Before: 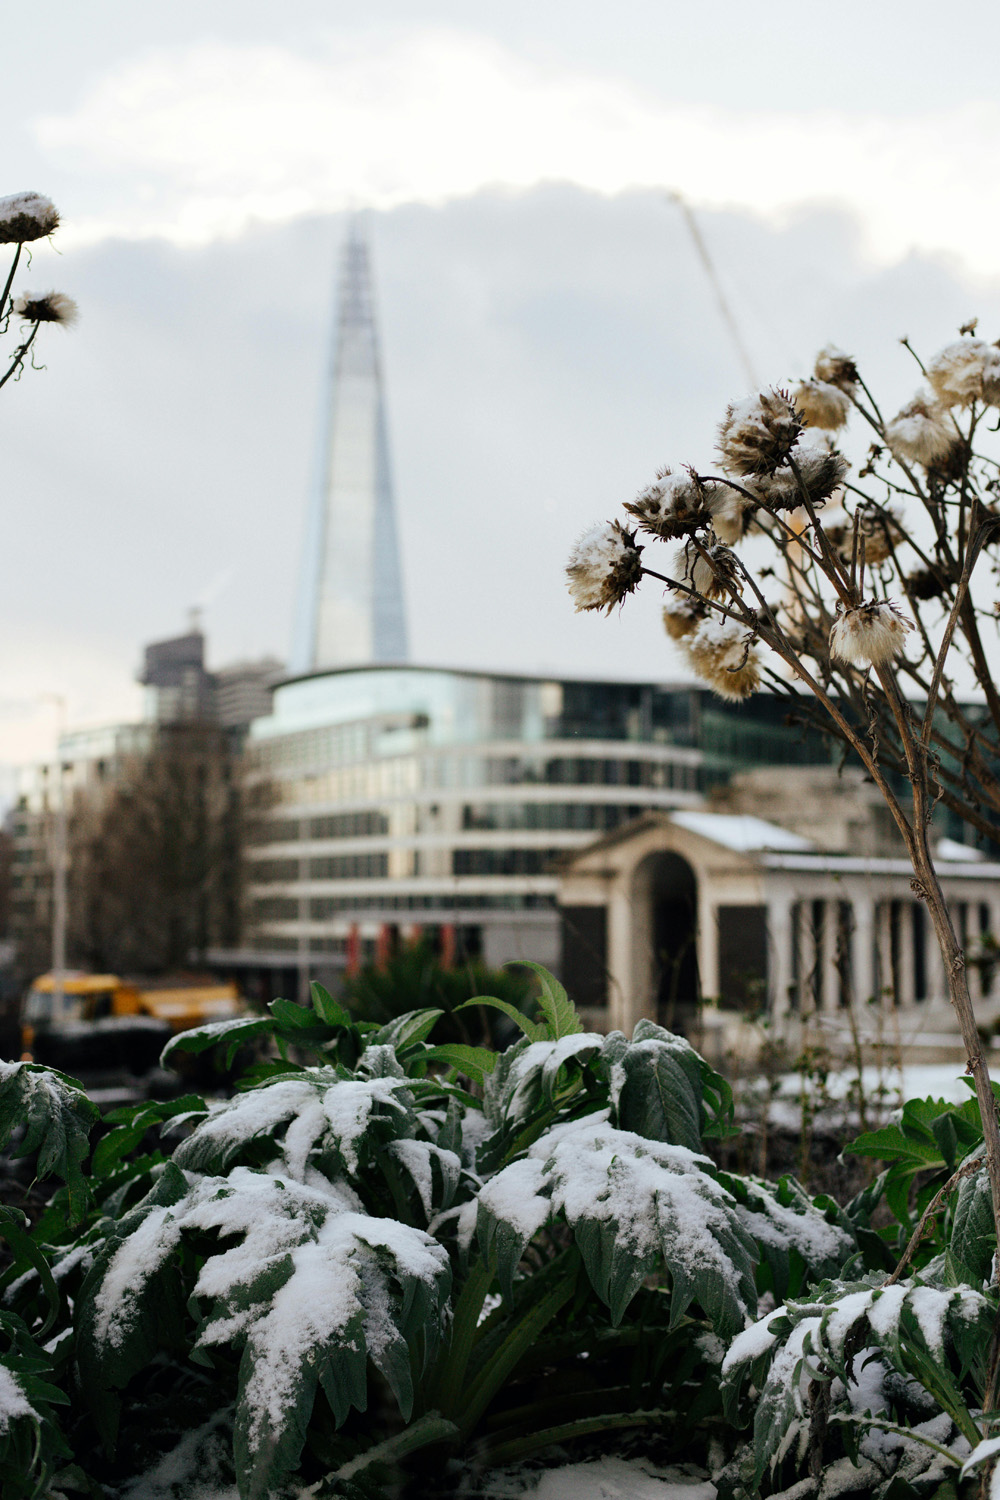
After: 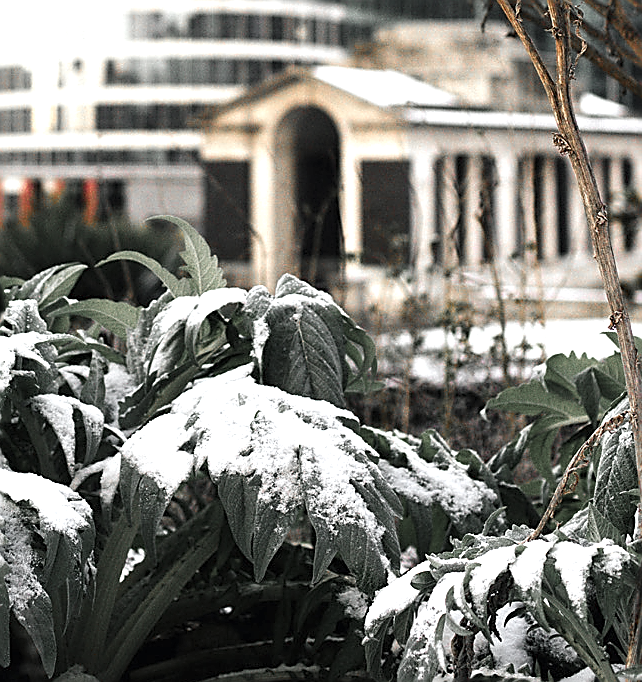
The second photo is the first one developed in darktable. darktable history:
color zones: curves: ch1 [(0, 0.638) (0.193, 0.442) (0.286, 0.15) (0.429, 0.14) (0.571, 0.142) (0.714, 0.154) (0.857, 0.175) (1, 0.638)]
crop and rotate: left 35.701%, top 49.723%, bottom 4.803%
sharpen: radius 1.418, amount 1.263, threshold 0.612
exposure: black level correction 0, exposure 1.285 EV, compensate highlight preservation false
